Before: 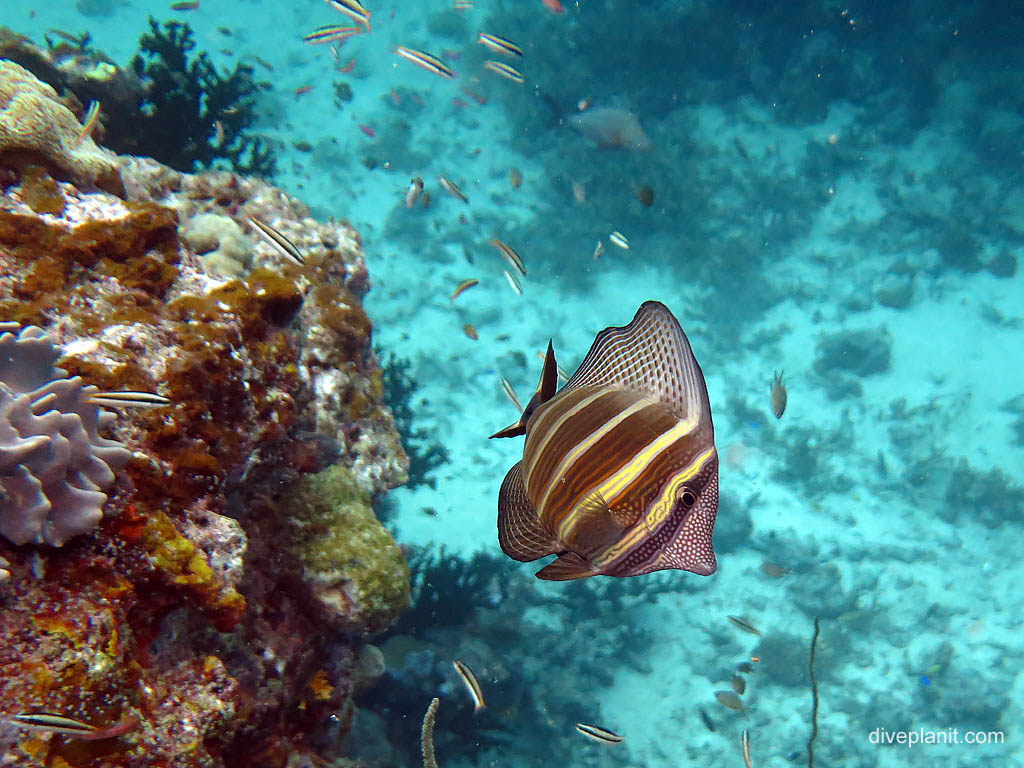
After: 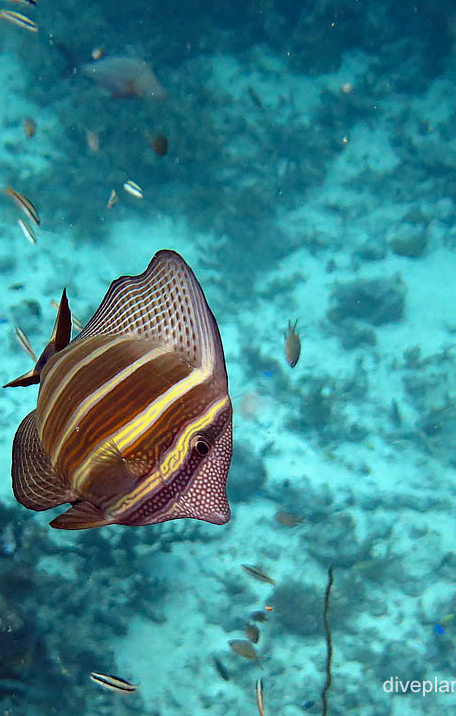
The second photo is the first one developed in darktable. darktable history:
crop: left 47.5%, top 6.713%, right 7.887%
exposure: exposure -0.113 EV, compensate highlight preservation false
haze removal: compatibility mode true
